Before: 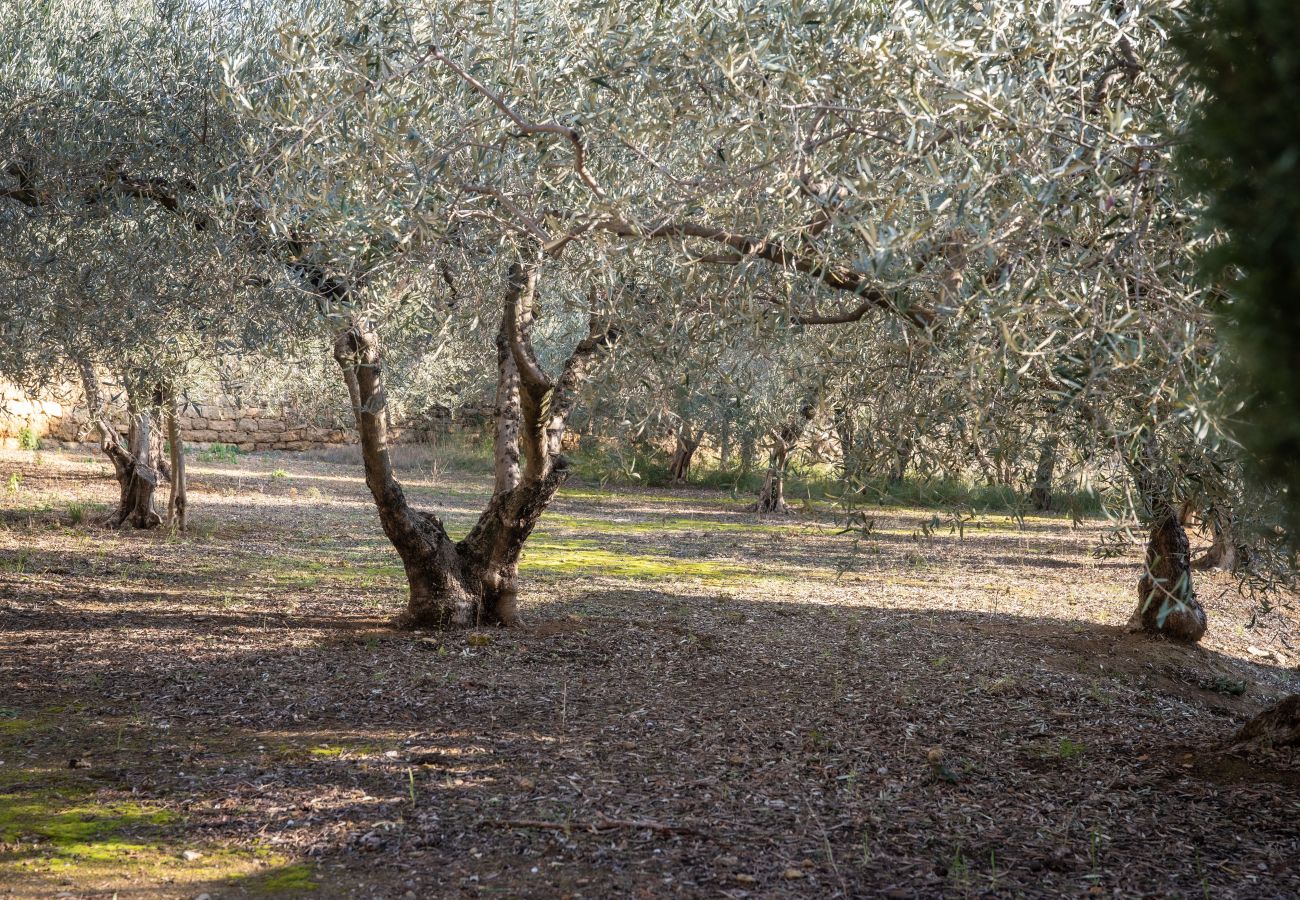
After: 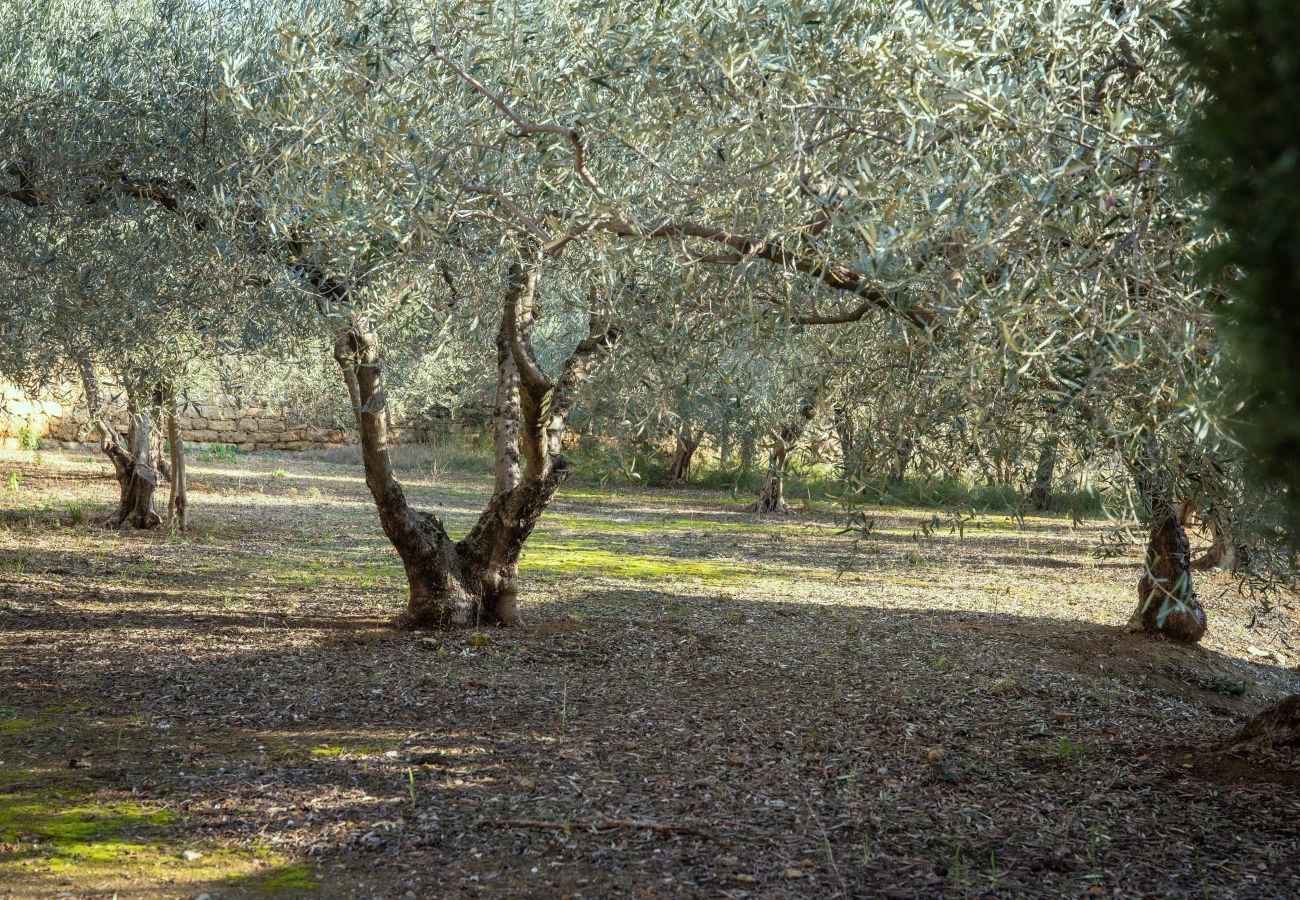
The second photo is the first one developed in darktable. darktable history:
color balance rgb: perceptual saturation grading › global saturation 0.189%, global vibrance 20%
color correction: highlights a* -8.35, highlights b* 3.6
